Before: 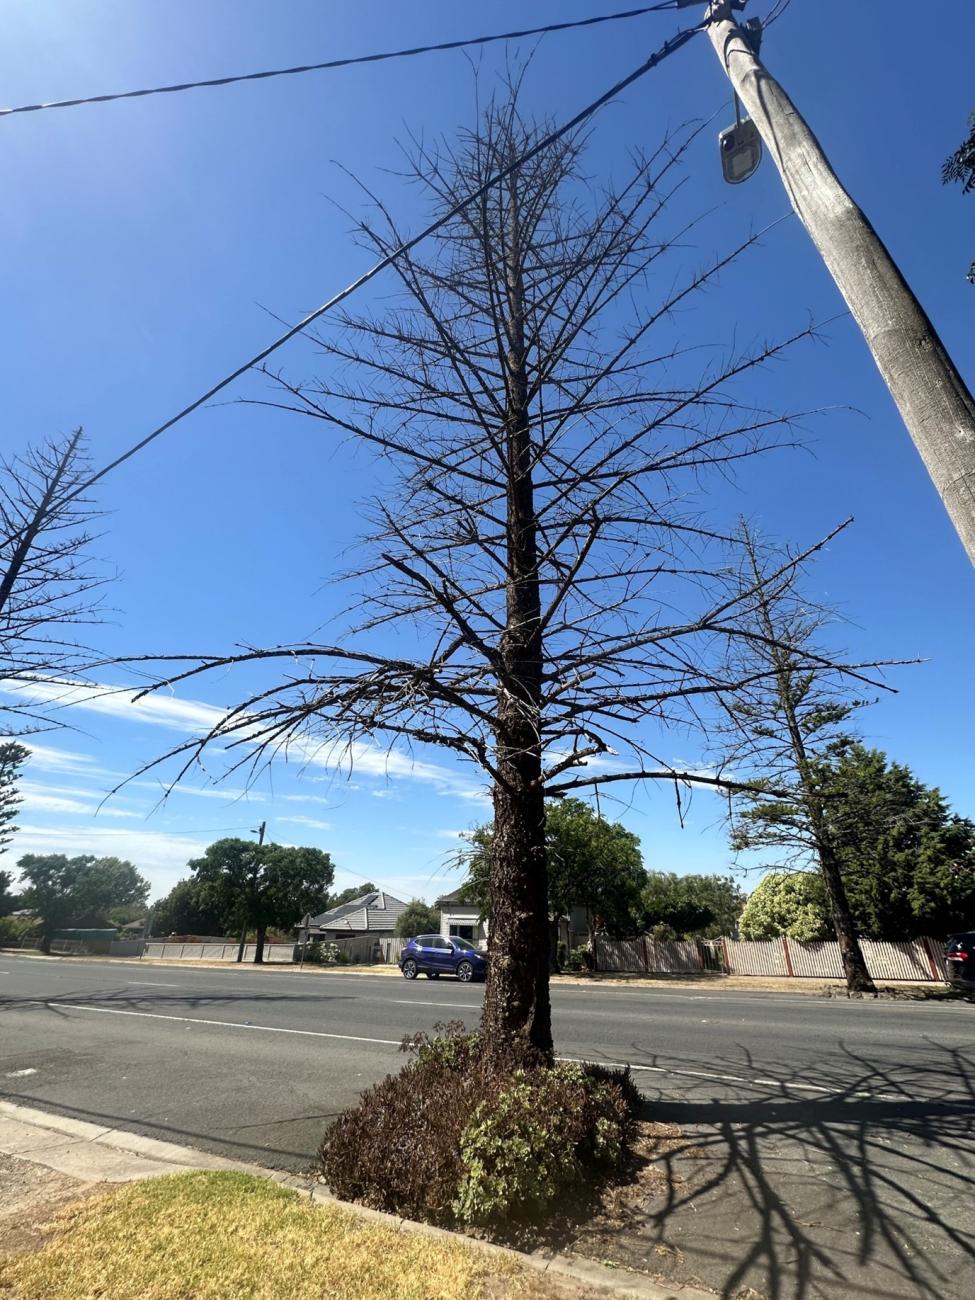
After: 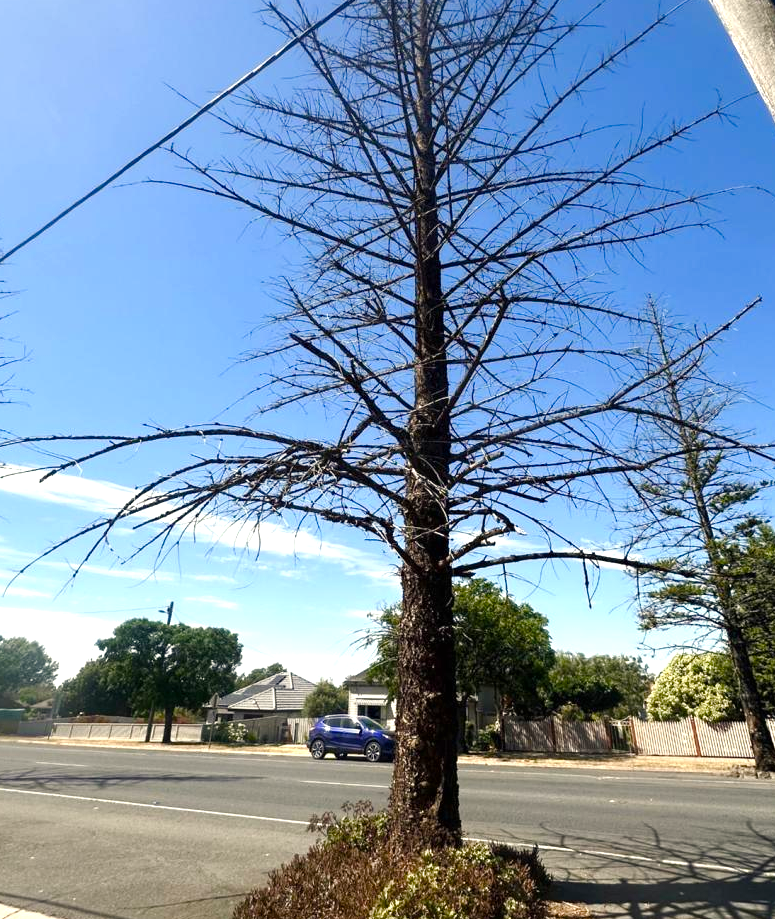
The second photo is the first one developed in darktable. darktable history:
color balance rgb: shadows lift › luminance -10.403%, highlights gain › chroma 3.015%, highlights gain › hue 75.77°, perceptual saturation grading › global saturation 0.888%, perceptual saturation grading › highlights -16.863%, perceptual saturation grading › mid-tones 32.484%, perceptual saturation grading › shadows 50.431%, global vibrance 10.009%
exposure: black level correction 0, exposure 0.594 EV, compensate highlight preservation false
crop: left 9.48%, top 16.927%, right 10.985%, bottom 12.341%
